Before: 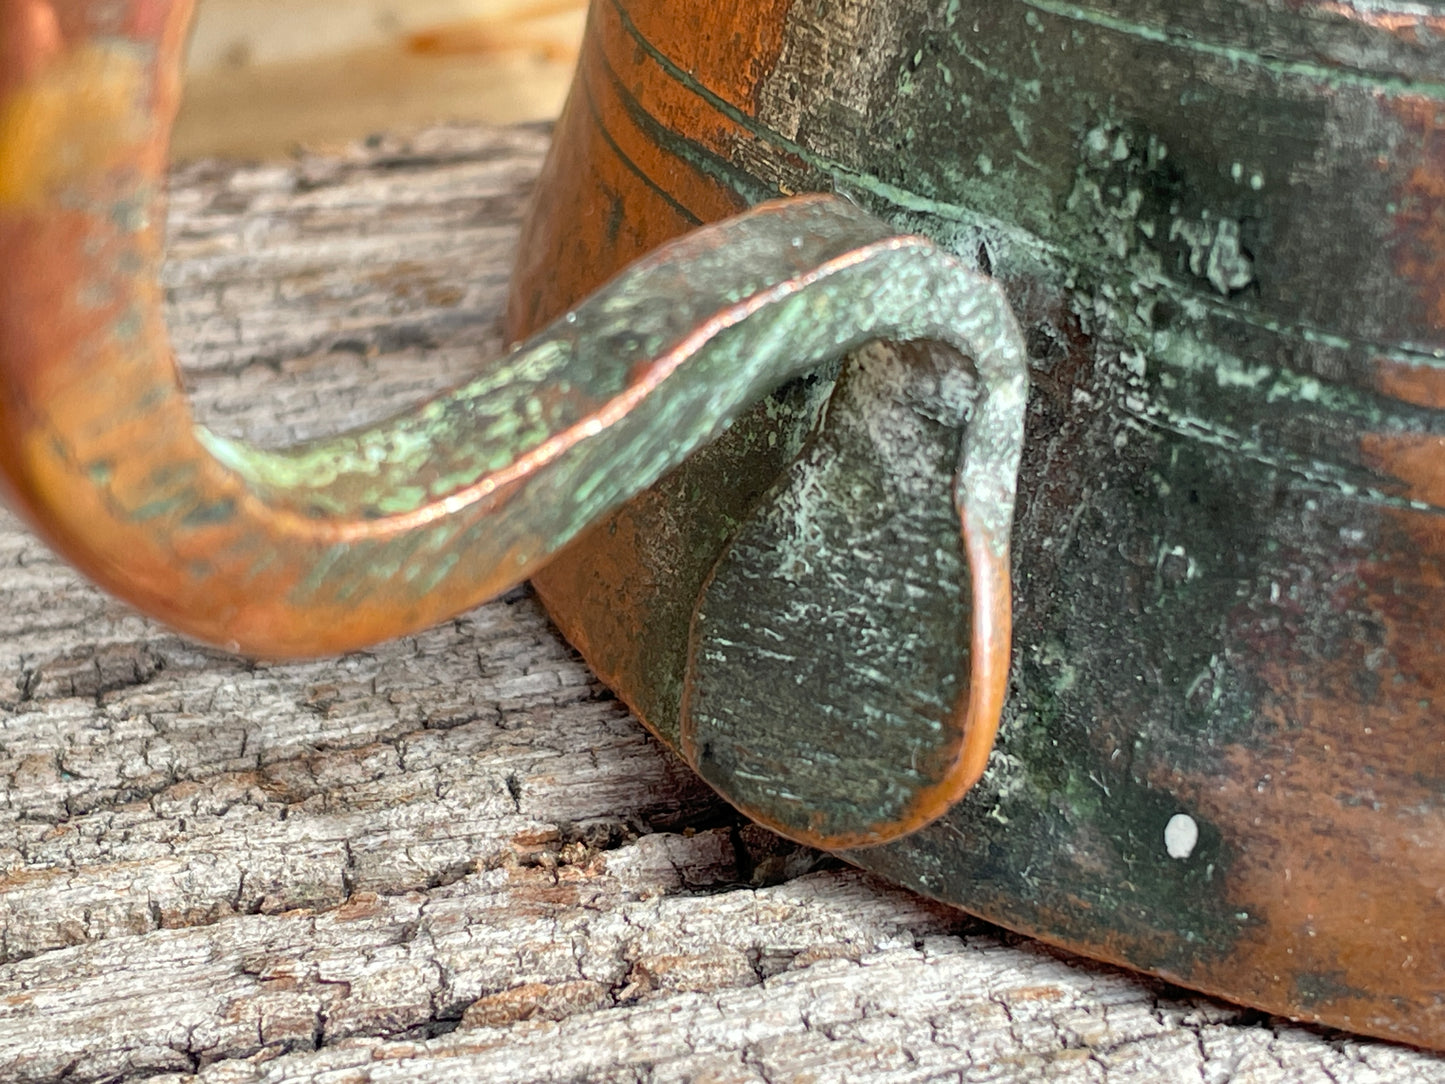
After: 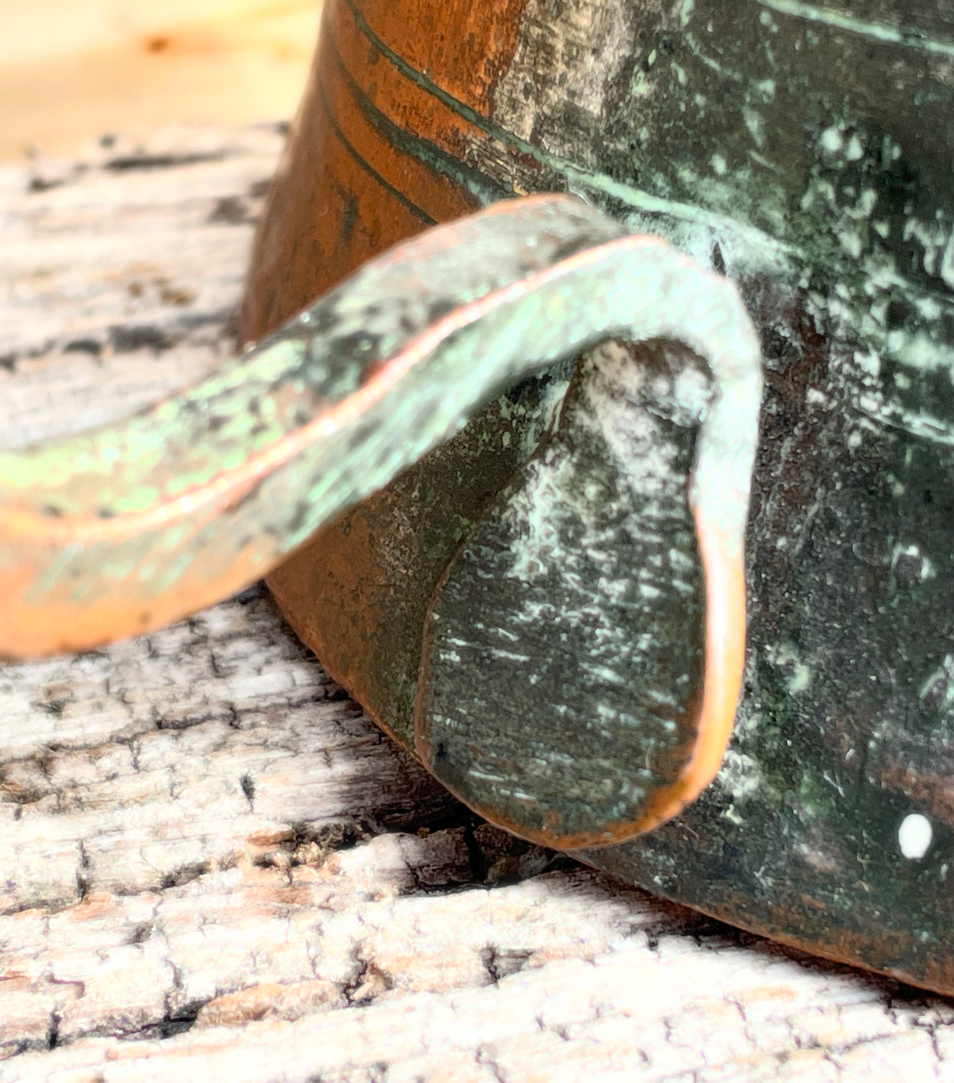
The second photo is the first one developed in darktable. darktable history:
bloom: size 0%, threshold 54.82%, strength 8.31%
crop and rotate: left 18.442%, right 15.508%
